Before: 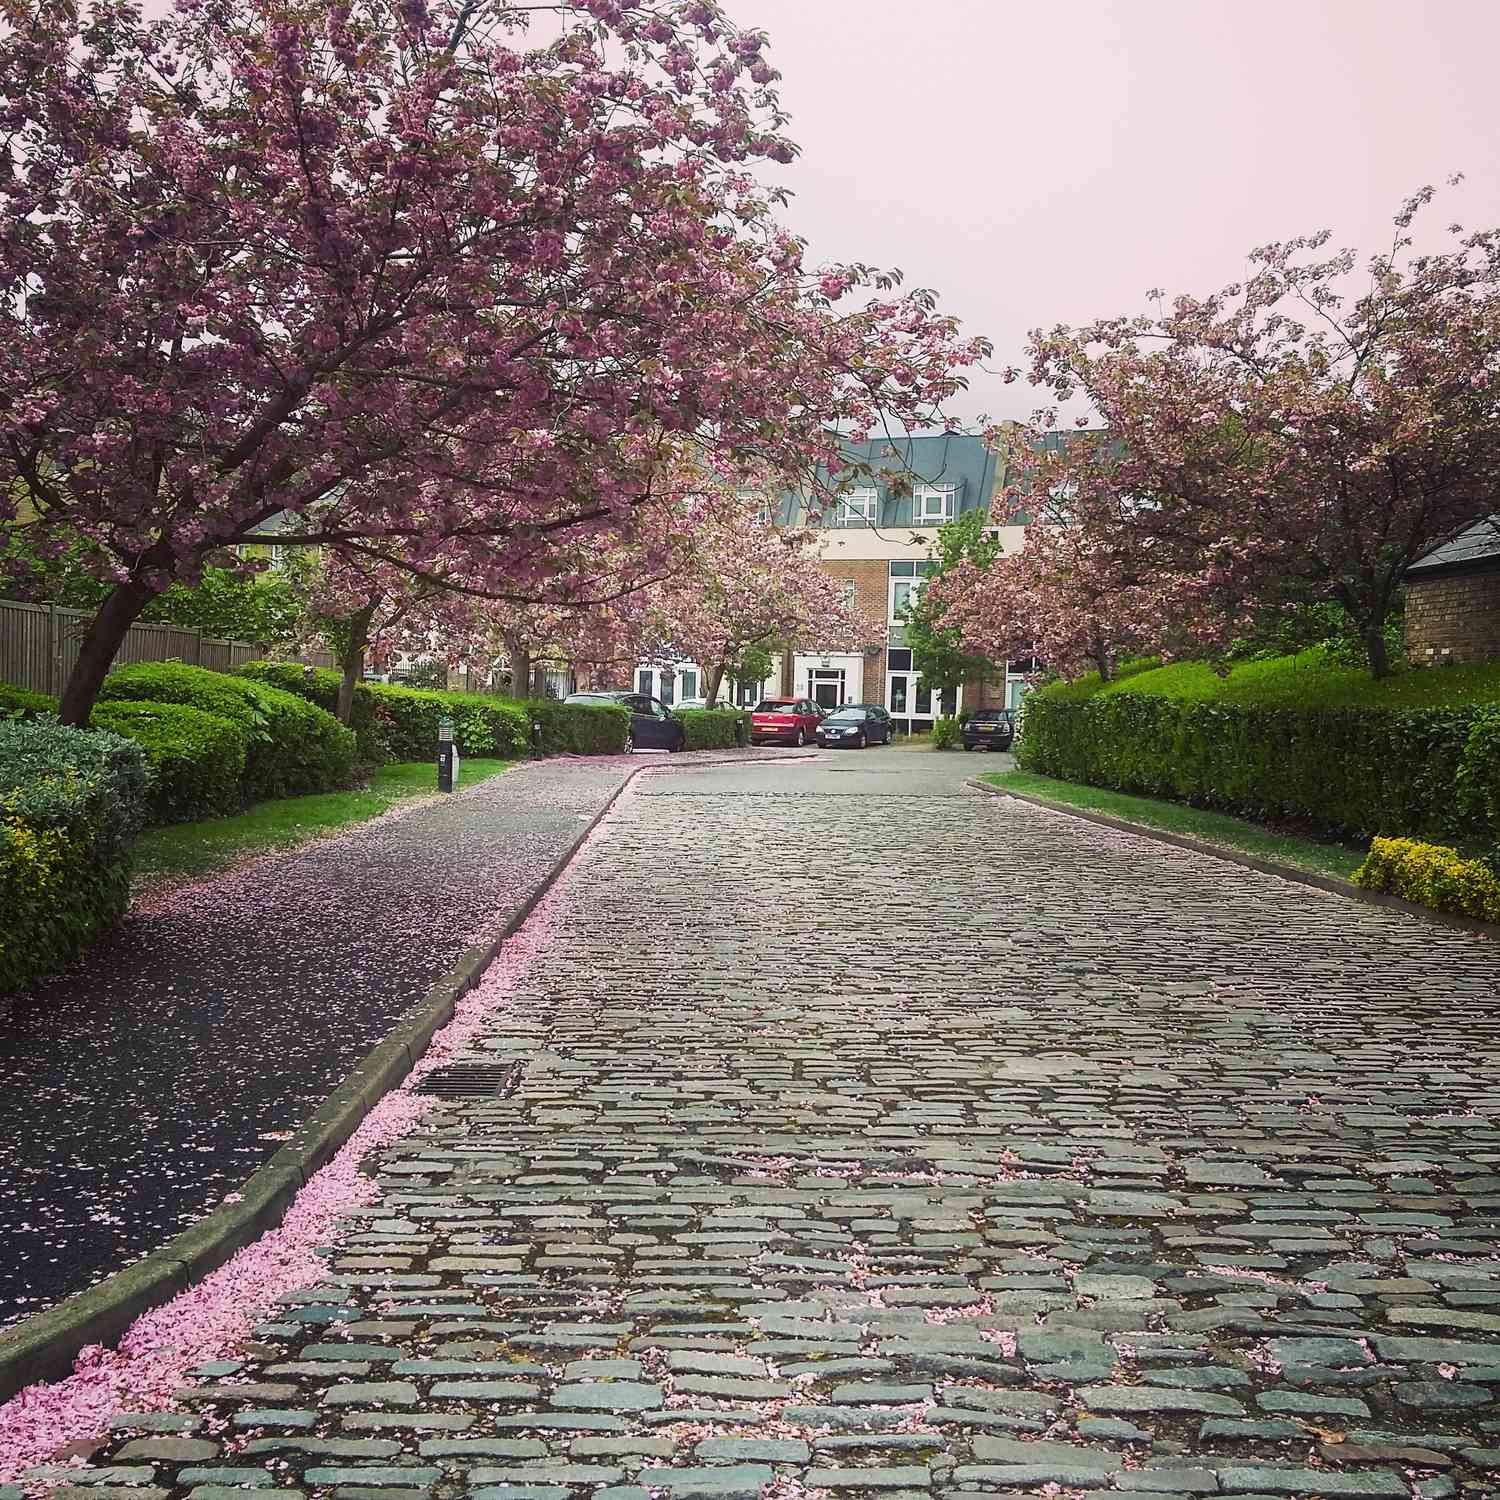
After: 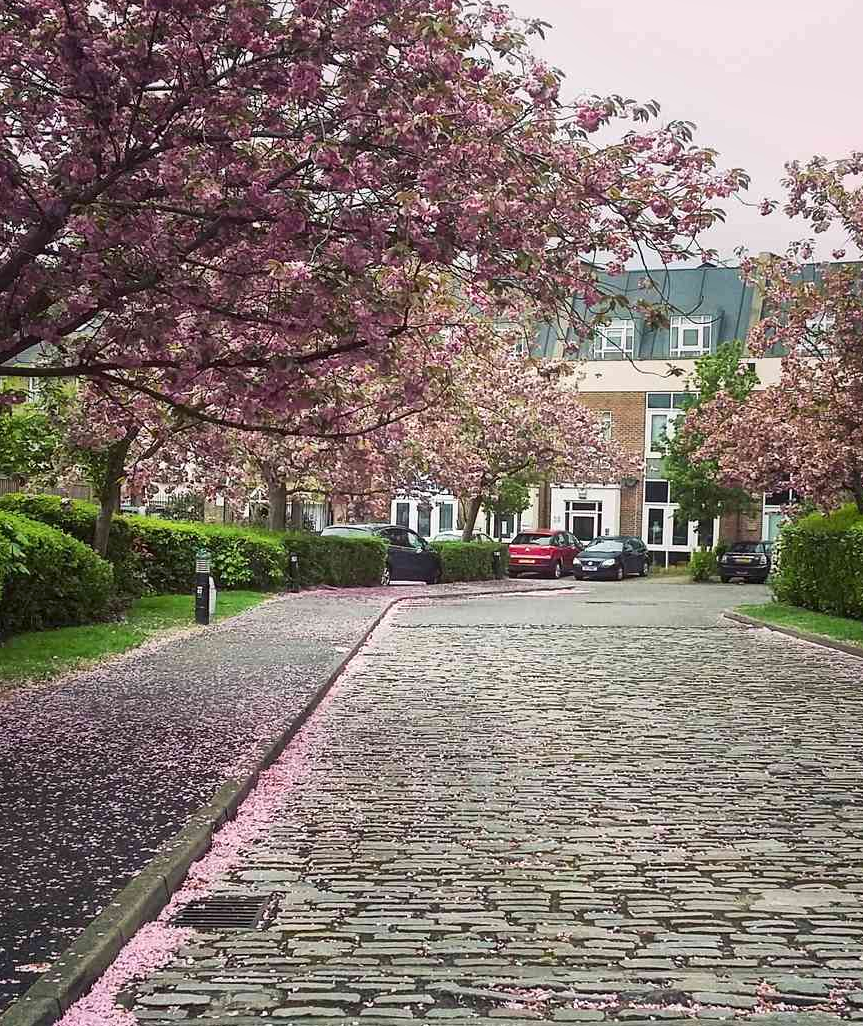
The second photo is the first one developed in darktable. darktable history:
local contrast: mode bilateral grid, contrast 19, coarseness 49, detail 141%, midtone range 0.2
crop: left 16.25%, top 11.218%, right 26.197%, bottom 20.37%
